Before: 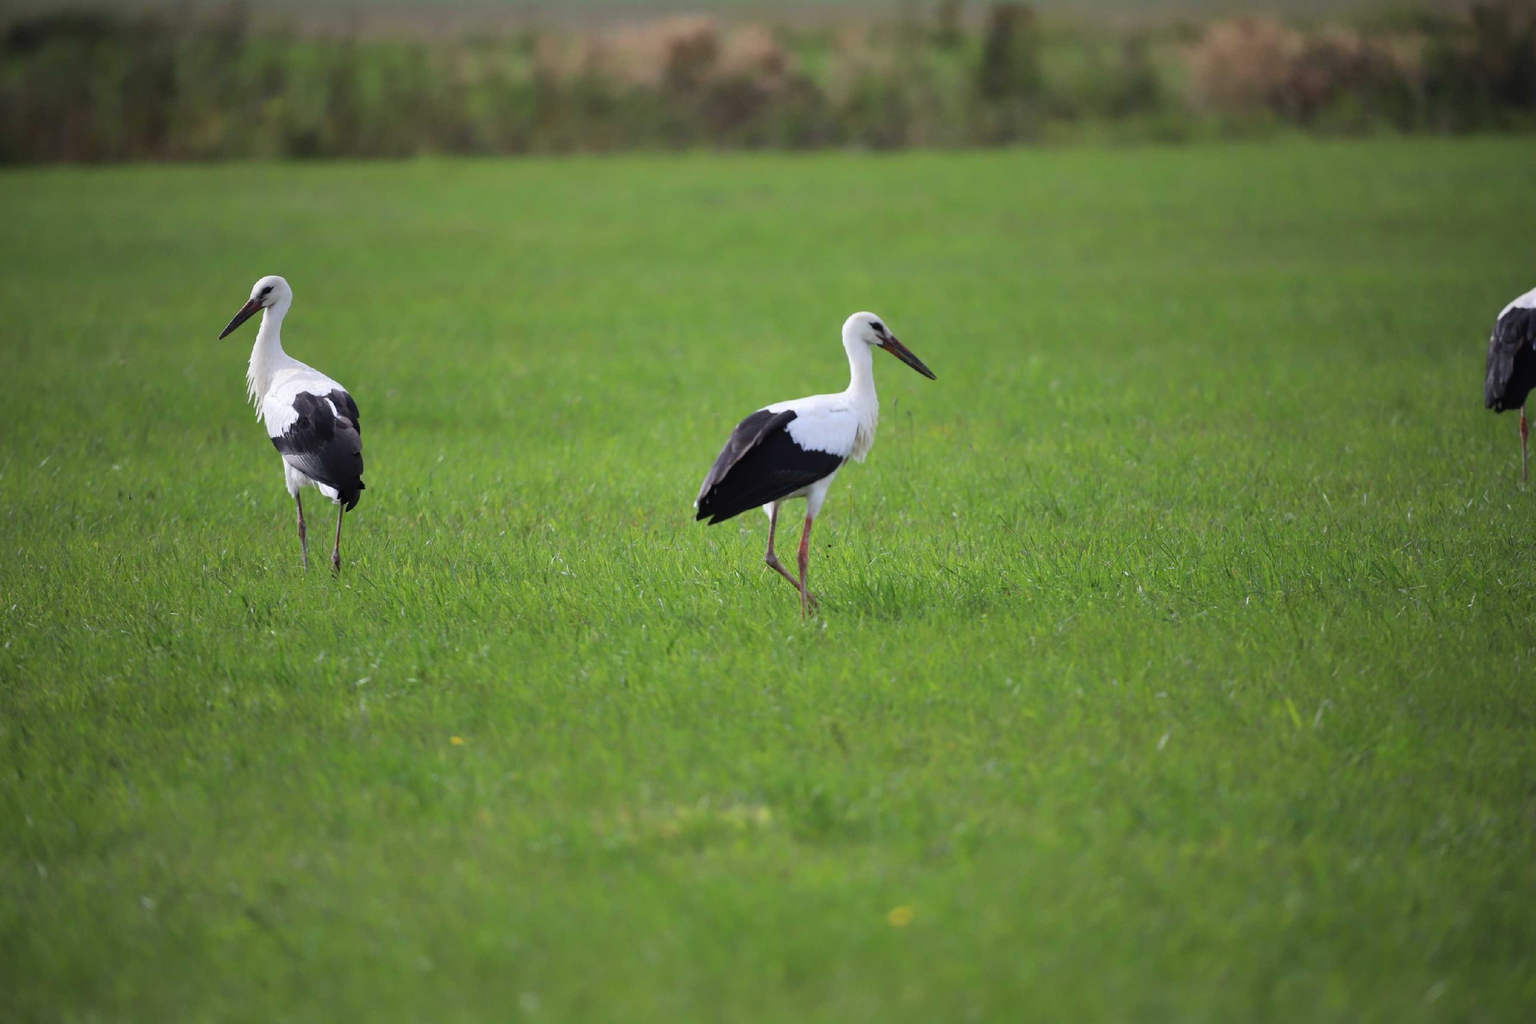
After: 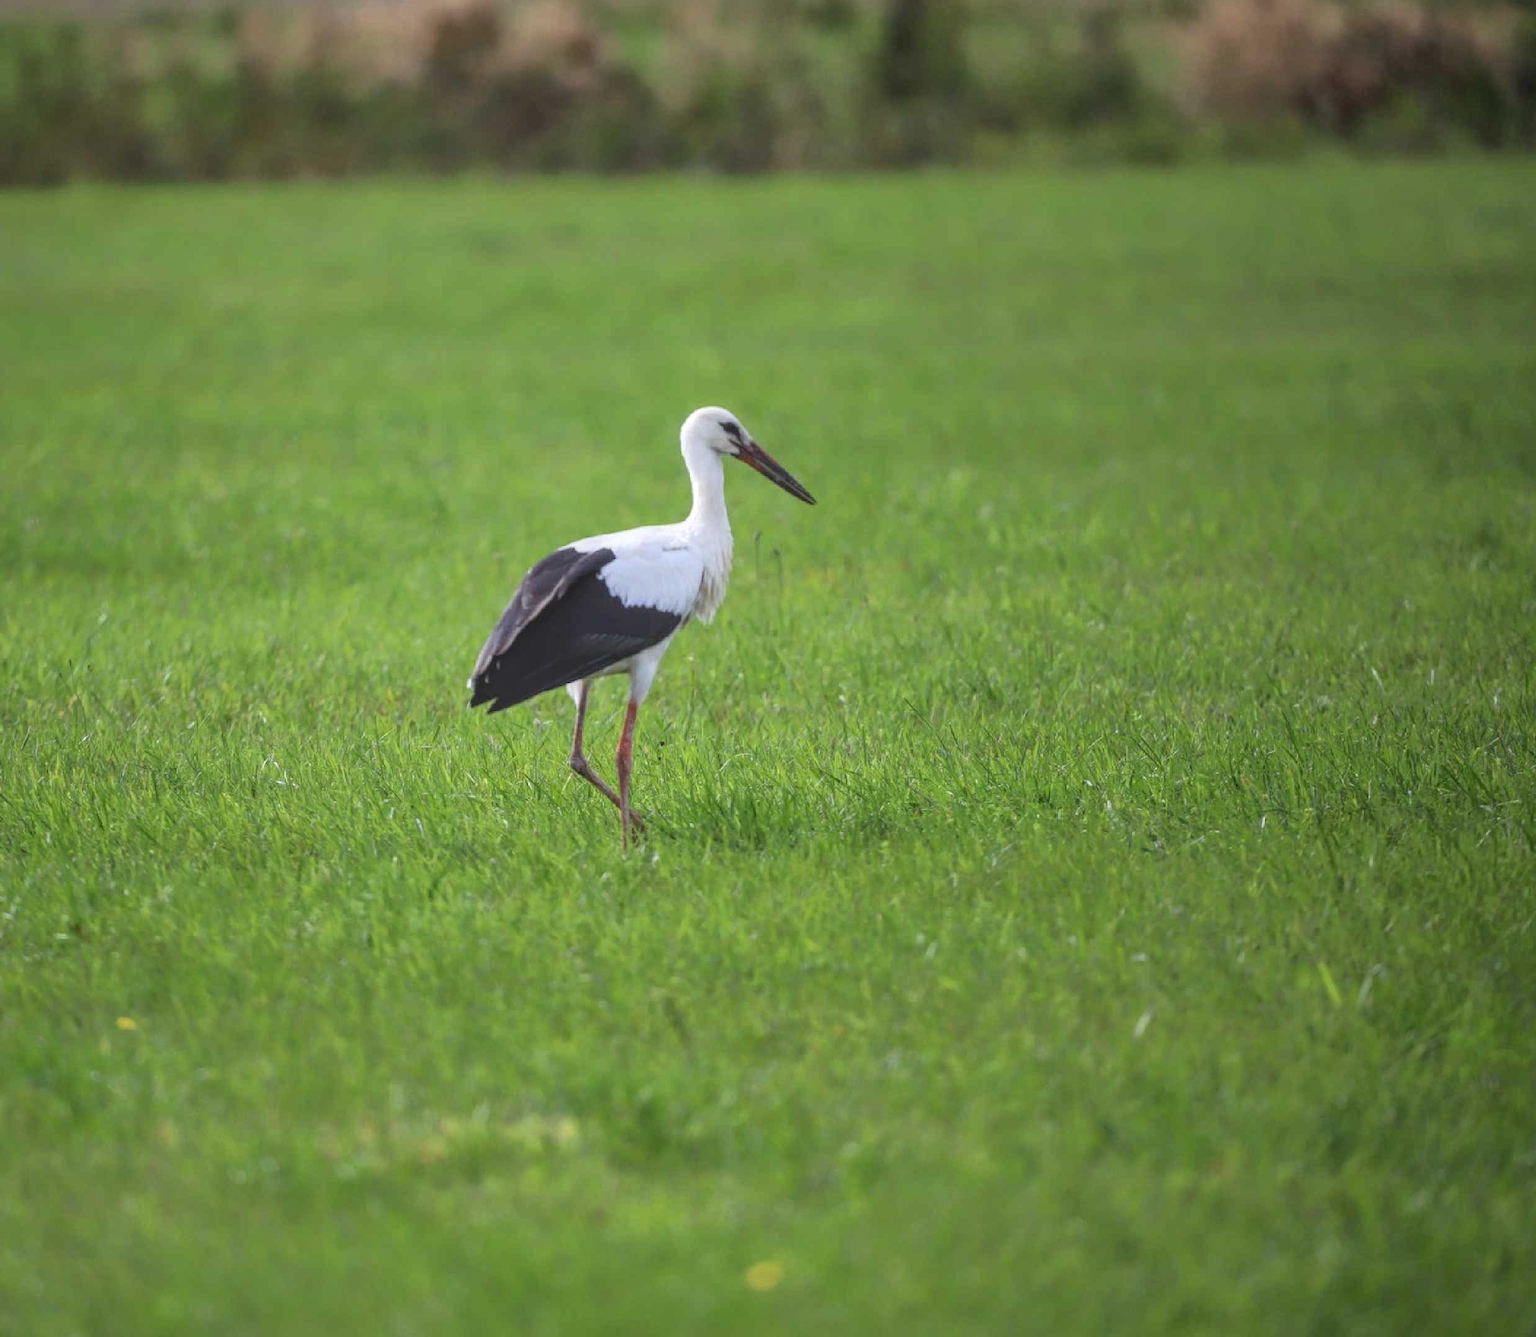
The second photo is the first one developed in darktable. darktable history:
local contrast: highlights 66%, shadows 33%, detail 166%, midtone range 0.2
crop and rotate: left 24.034%, top 2.838%, right 6.406%, bottom 6.299%
